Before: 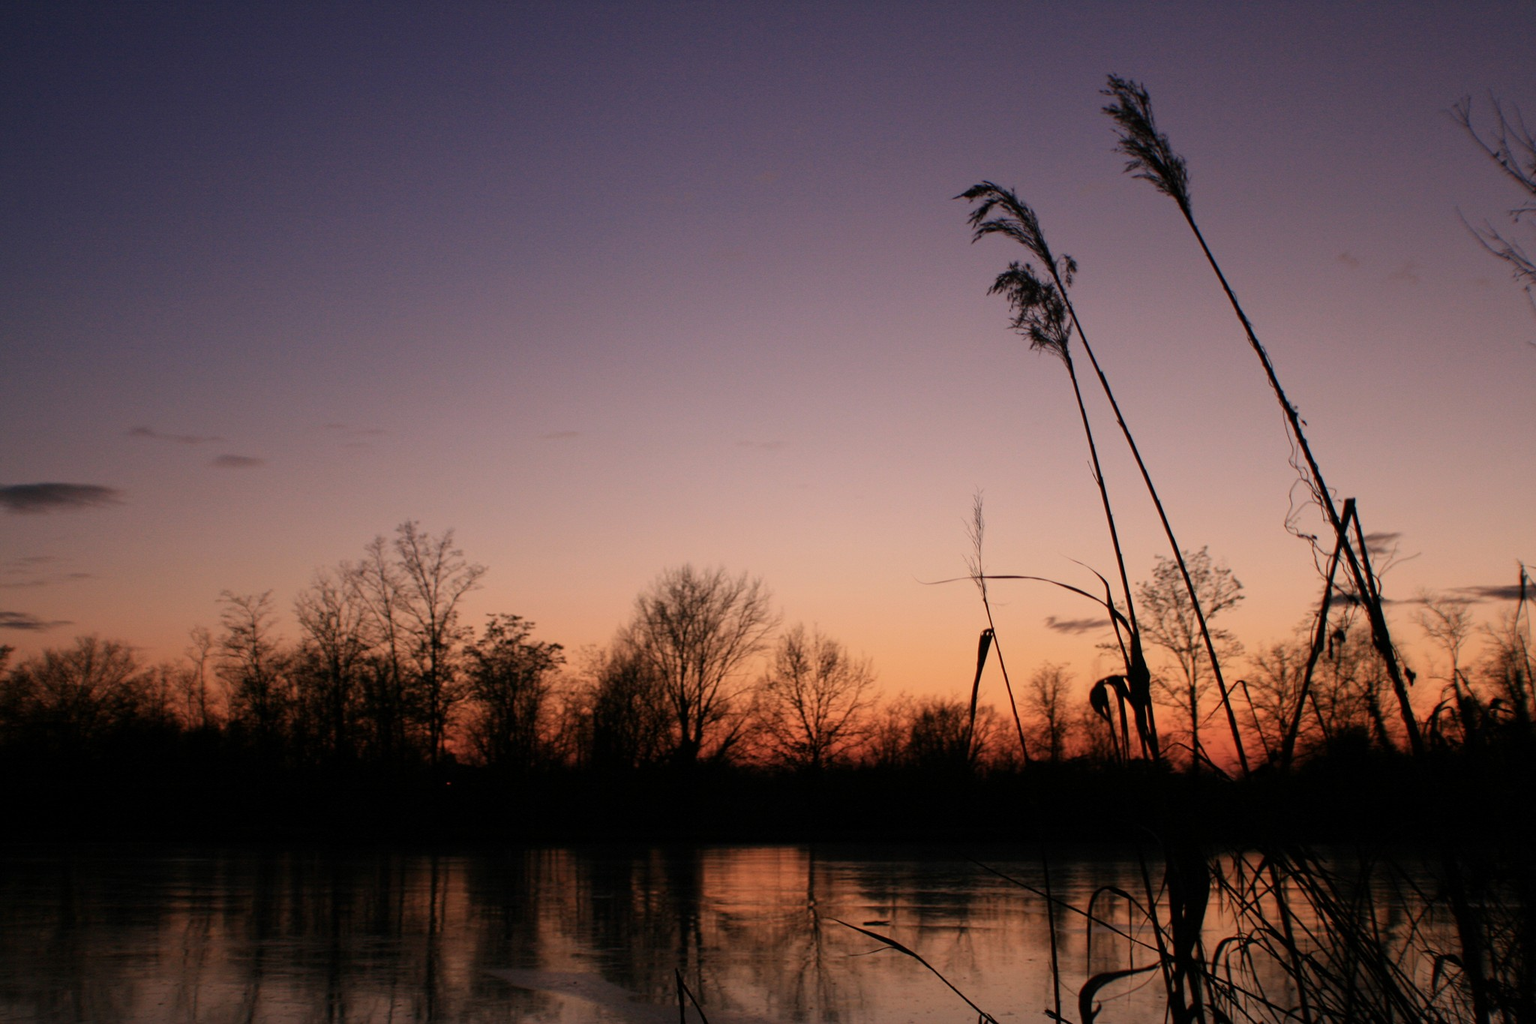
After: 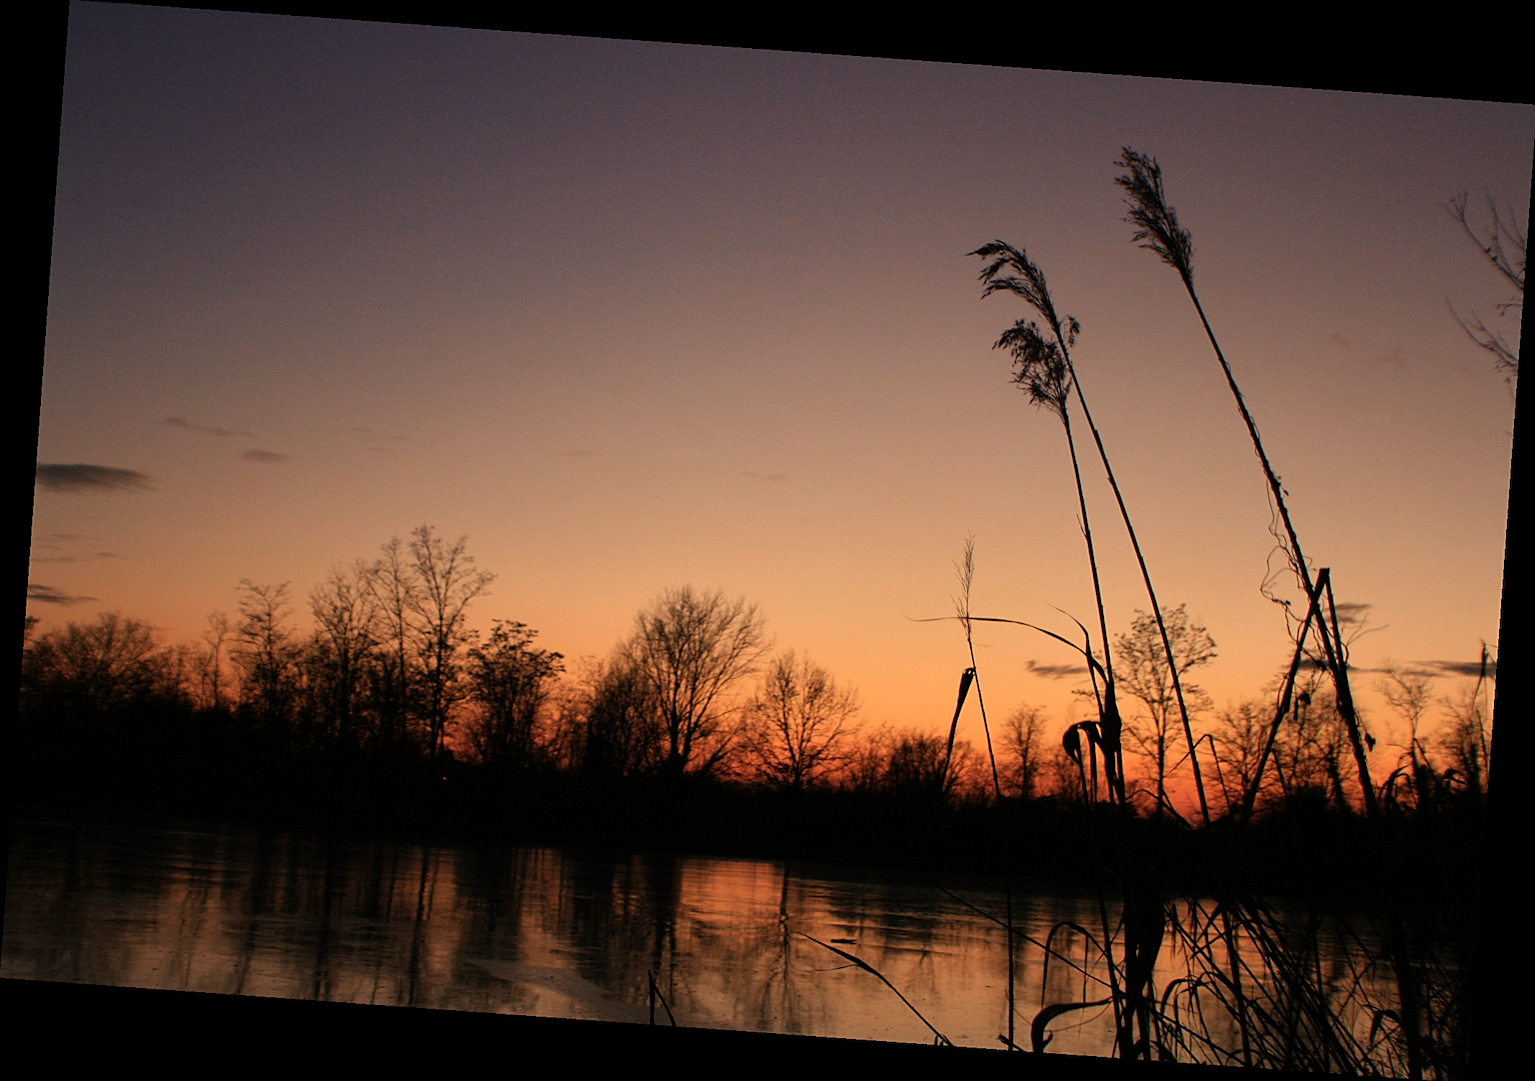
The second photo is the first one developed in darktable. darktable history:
rotate and perspective: rotation 4.1°, automatic cropping off
shadows and highlights: shadows 12, white point adjustment 1.2, soften with gaussian
sharpen: on, module defaults
white balance: red 1.08, blue 0.791
